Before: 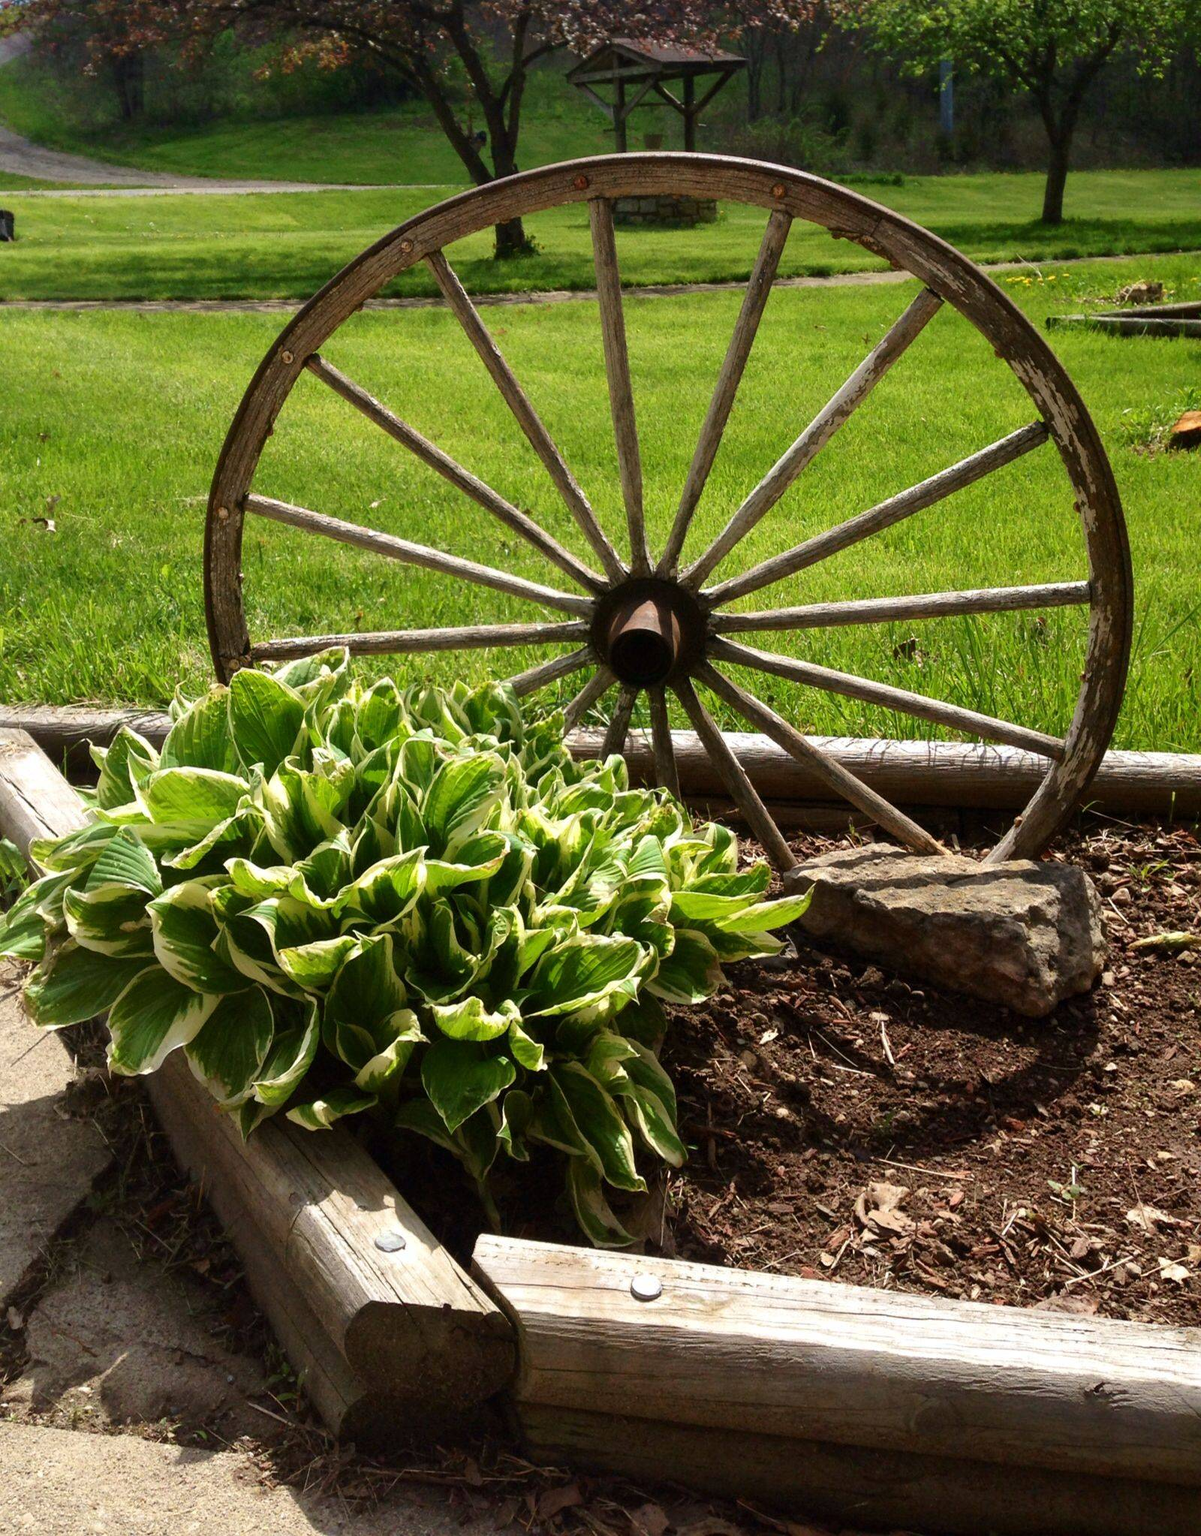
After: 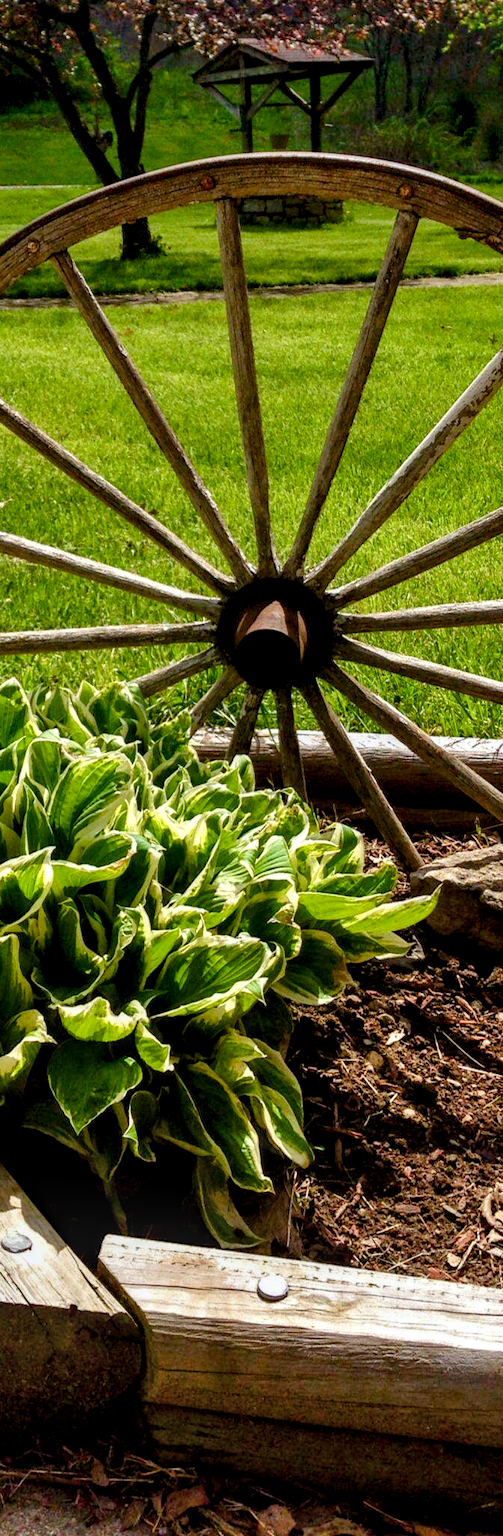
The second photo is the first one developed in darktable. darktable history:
color balance rgb: linear chroma grading › shadows 16.513%, perceptual saturation grading › global saturation 15.498%, perceptual saturation grading › highlights -19.634%, perceptual saturation grading › shadows 19.156%
shadows and highlights: white point adjustment -3.56, highlights -63.31, soften with gaussian
haze removal: compatibility mode true, adaptive false
exposure: black level correction 0.004, exposure 0.016 EV, compensate exposure bias true, compensate highlight preservation false
local contrast: detail 142%
crop: left 31.14%, right 26.921%
